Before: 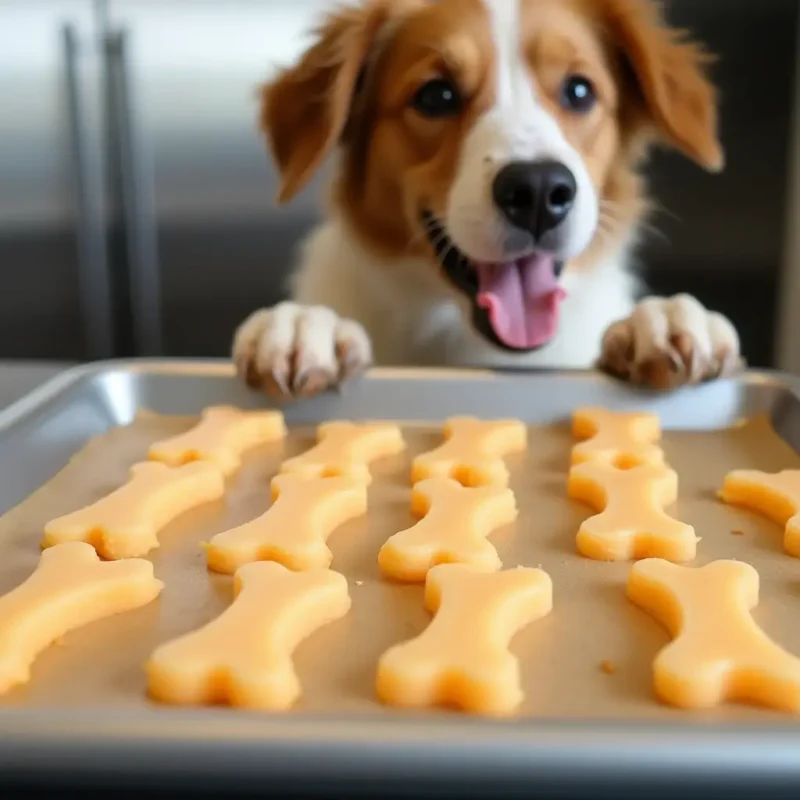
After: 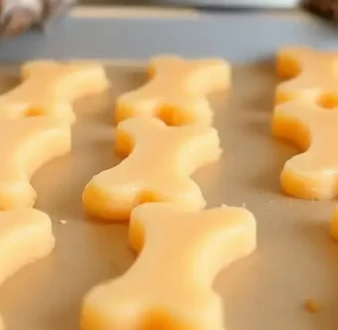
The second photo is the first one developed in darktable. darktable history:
crop: left 37.034%, top 45.17%, right 20.705%, bottom 13.468%
